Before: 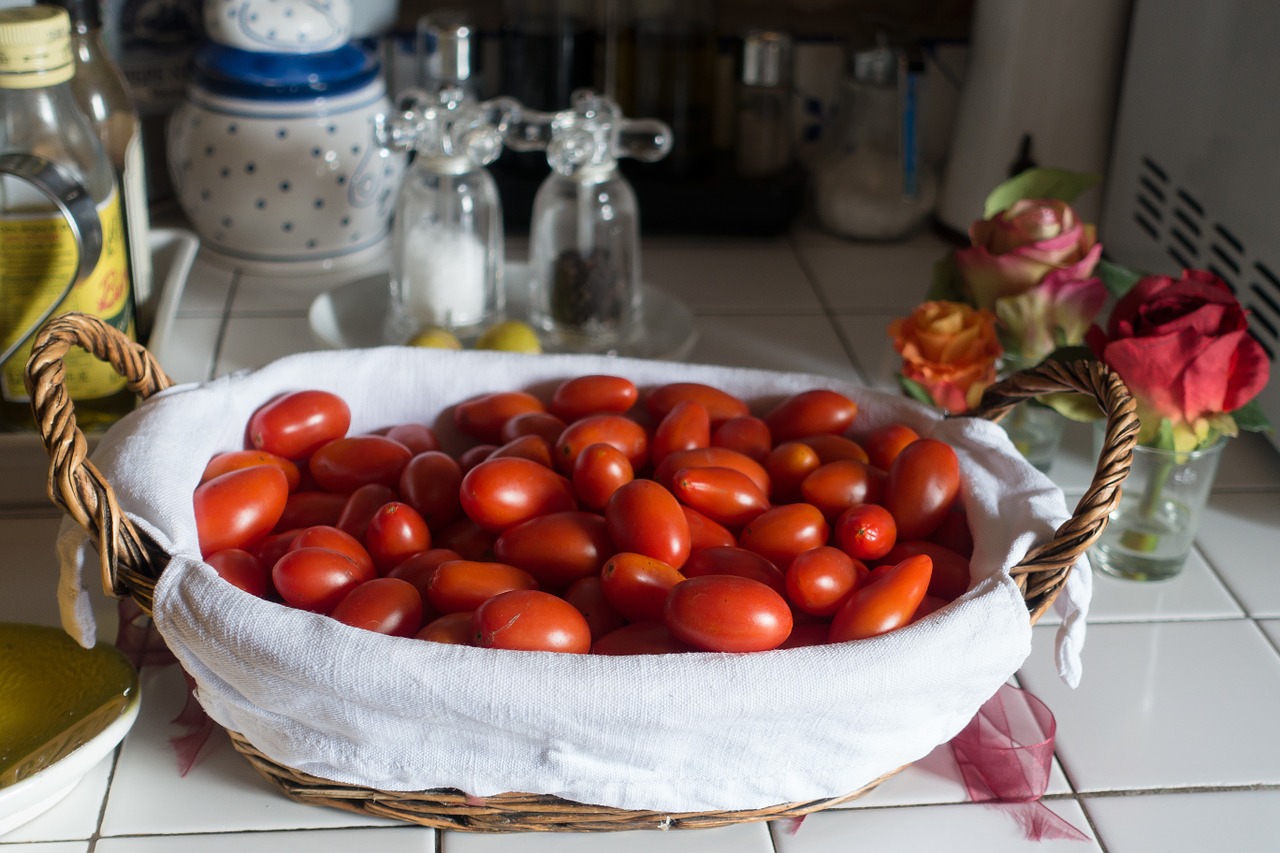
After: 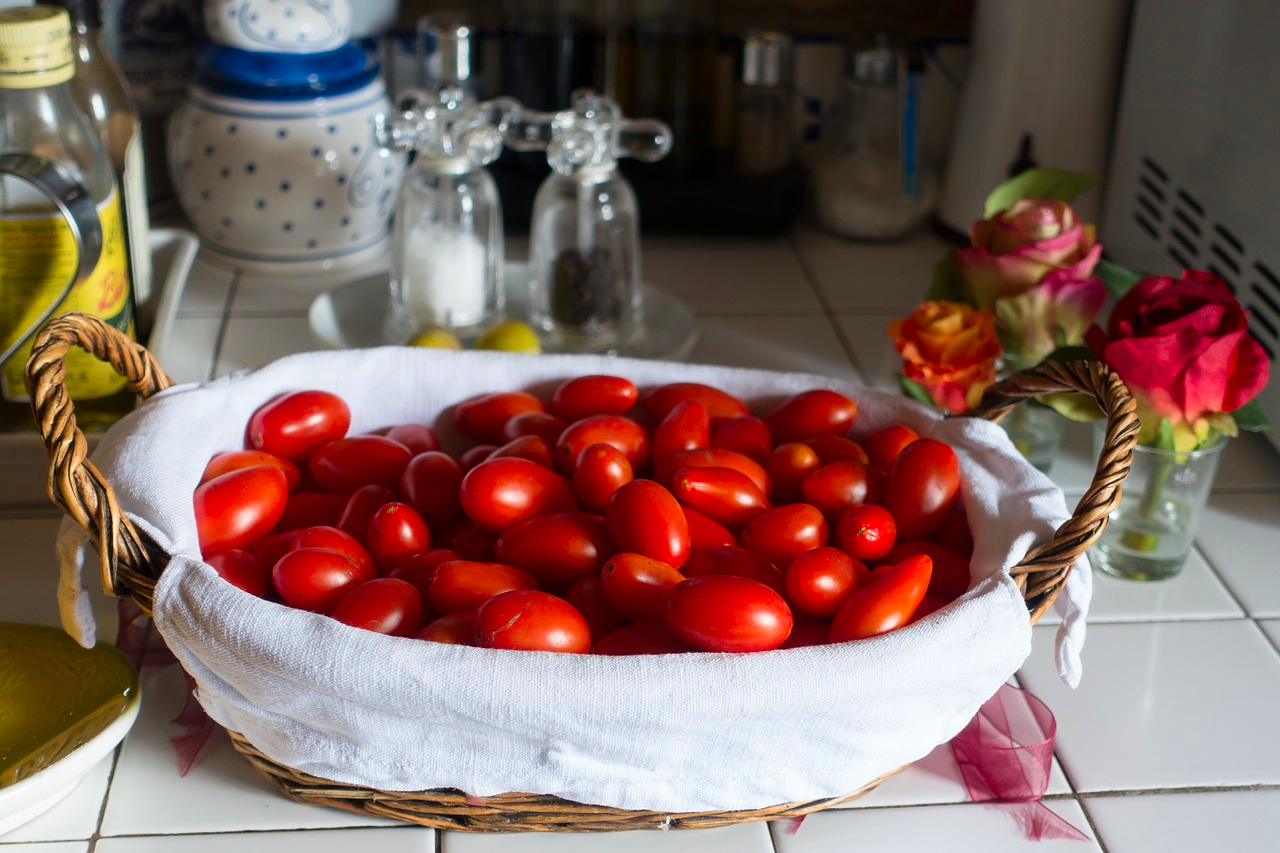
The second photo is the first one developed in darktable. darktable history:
contrast brightness saturation: contrast 0.089, saturation 0.277
